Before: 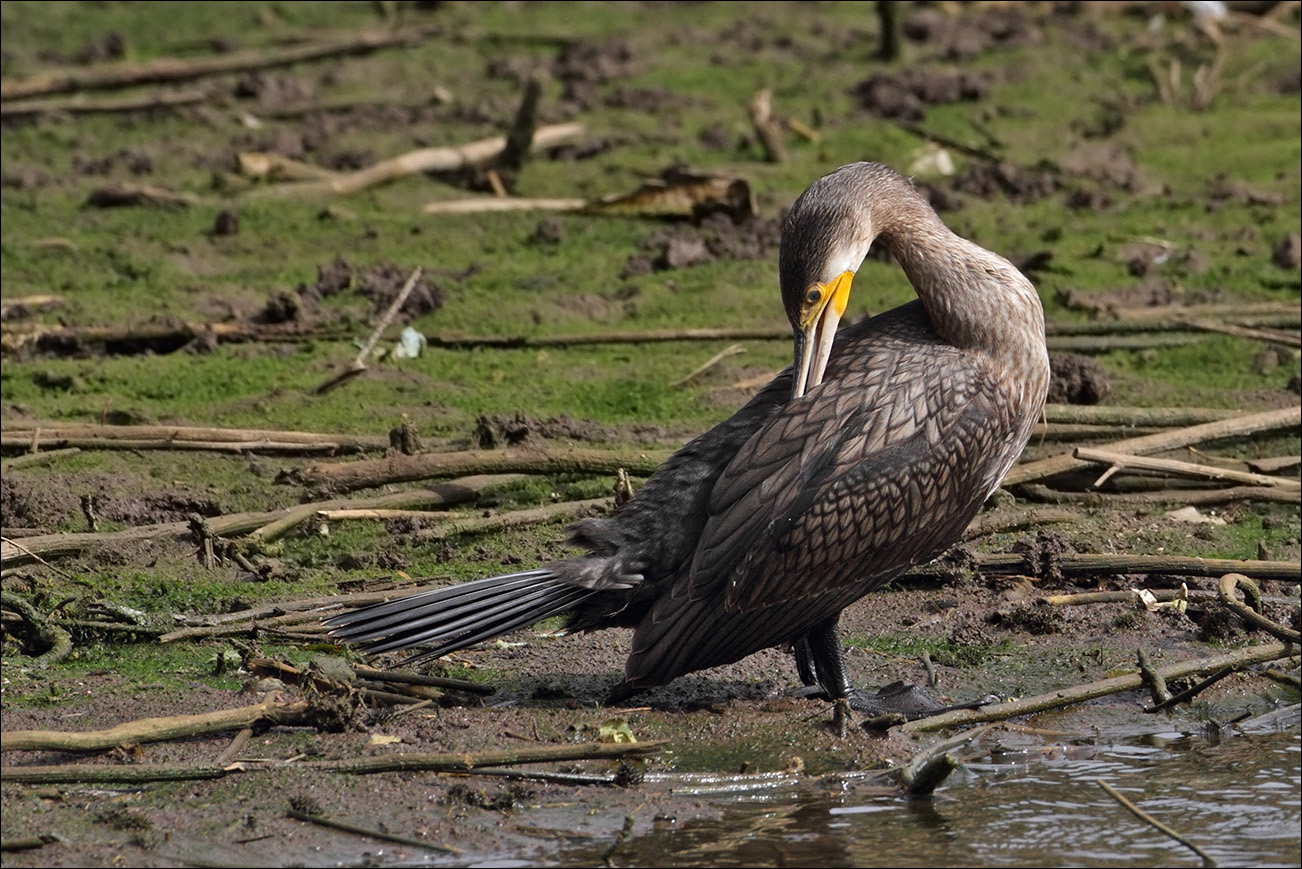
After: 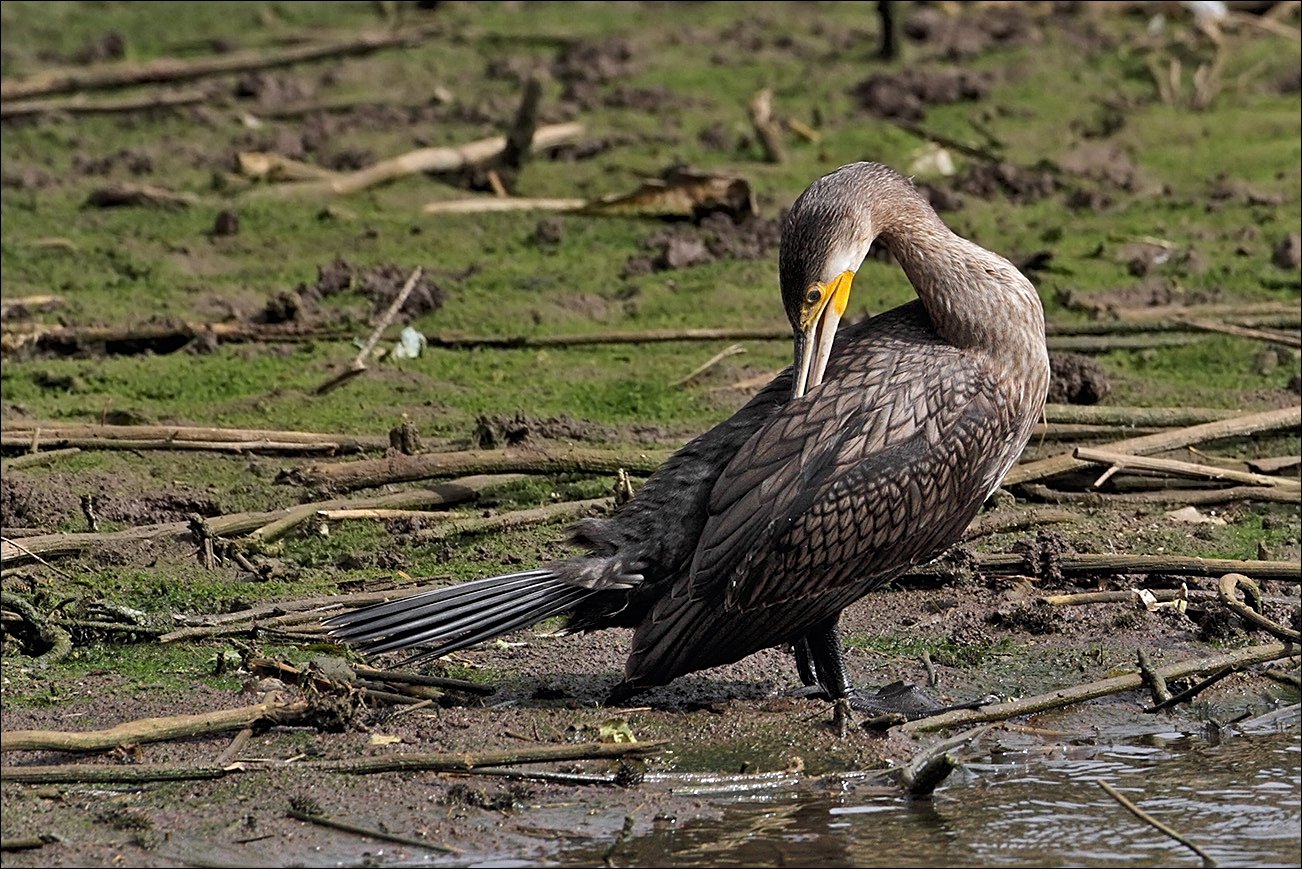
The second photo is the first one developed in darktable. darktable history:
shadows and highlights: shadows 22.74, highlights -48.53, soften with gaussian
sharpen: on, module defaults
tone equalizer: -8 EV -1.83 EV, -7 EV -1.18 EV, -6 EV -1.61 EV
